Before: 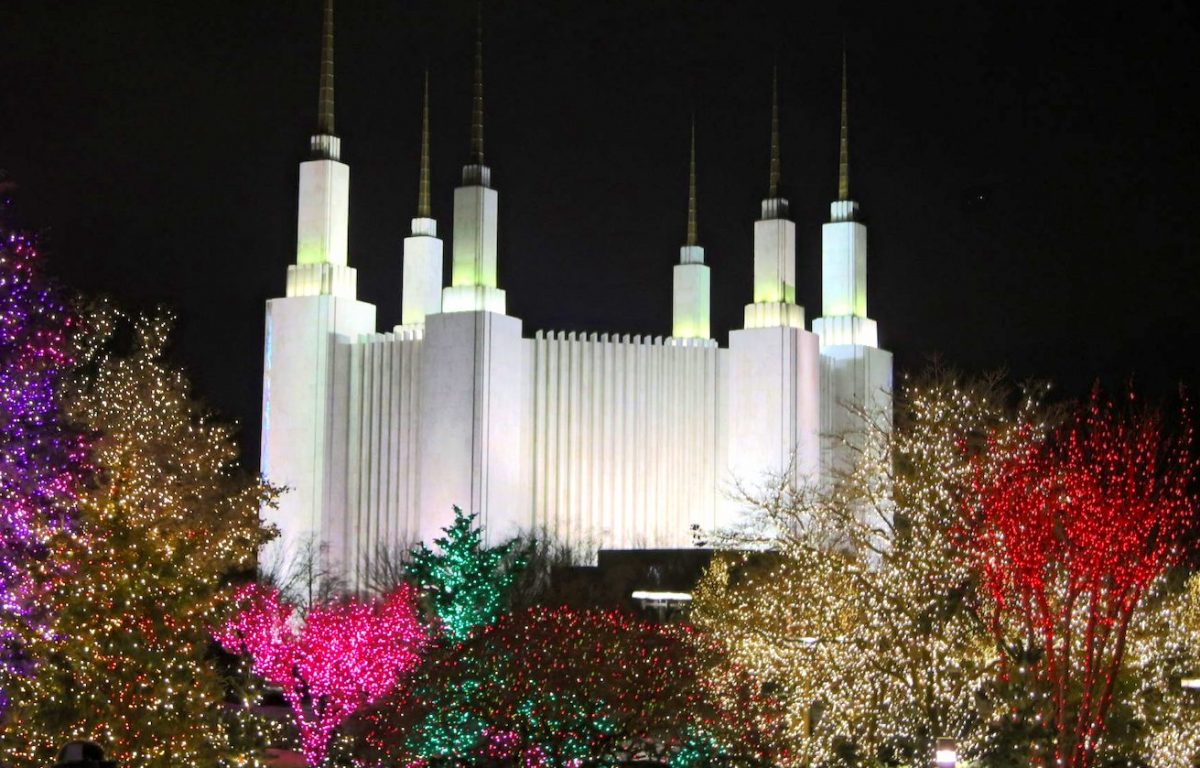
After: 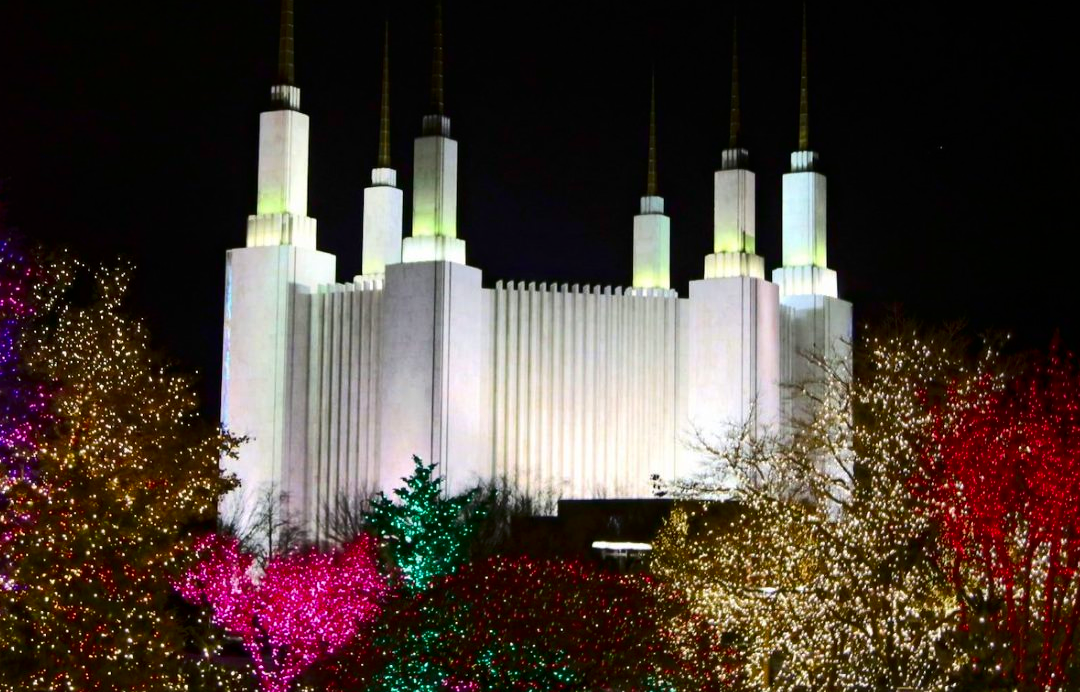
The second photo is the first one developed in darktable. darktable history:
crop: left 3.393%, top 6.512%, right 6.571%, bottom 3.26%
contrast brightness saturation: contrast 0.132, brightness -0.223, saturation 0.136
exposure: compensate exposure bias true, compensate highlight preservation false
